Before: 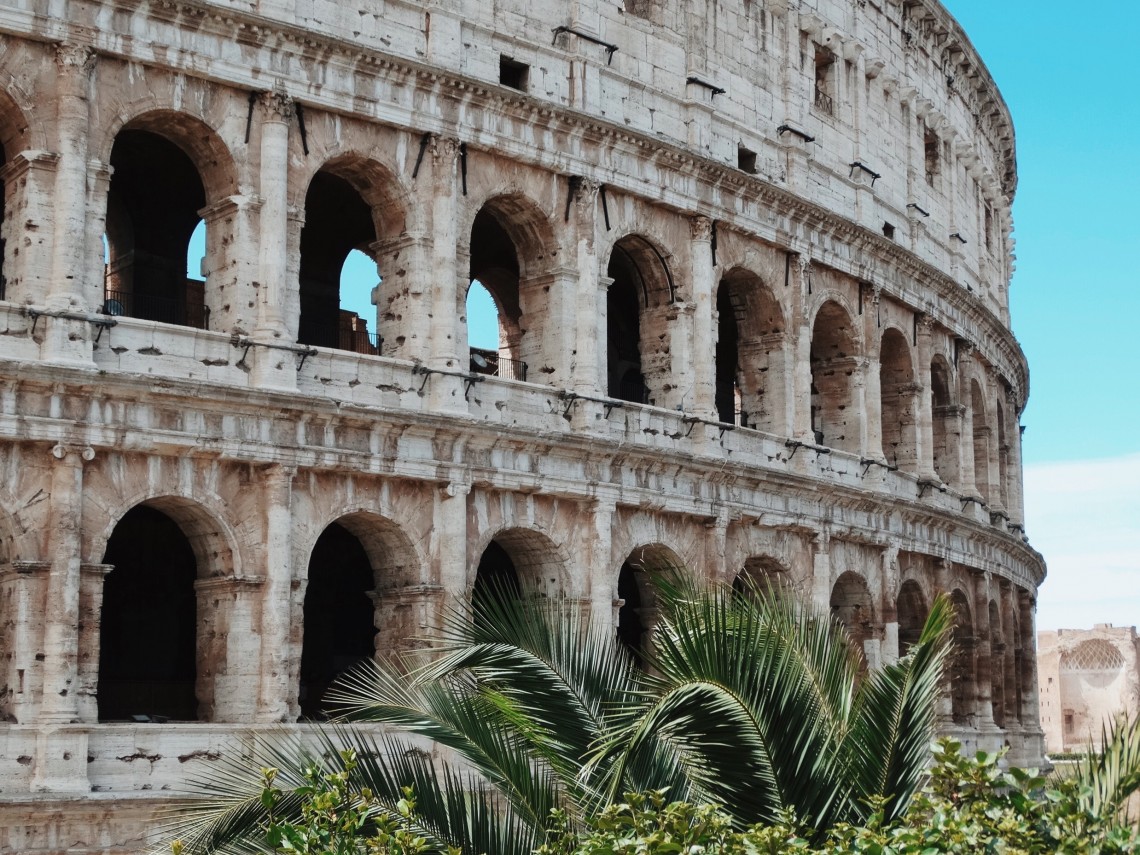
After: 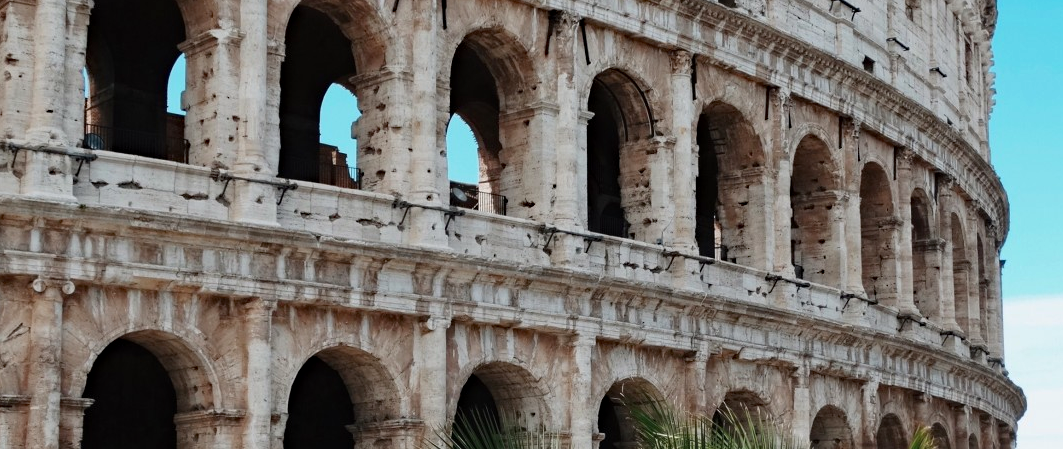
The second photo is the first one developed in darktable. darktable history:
crop: left 1.771%, top 19.424%, right 4.924%, bottom 28.012%
haze removal: compatibility mode true, adaptive false
